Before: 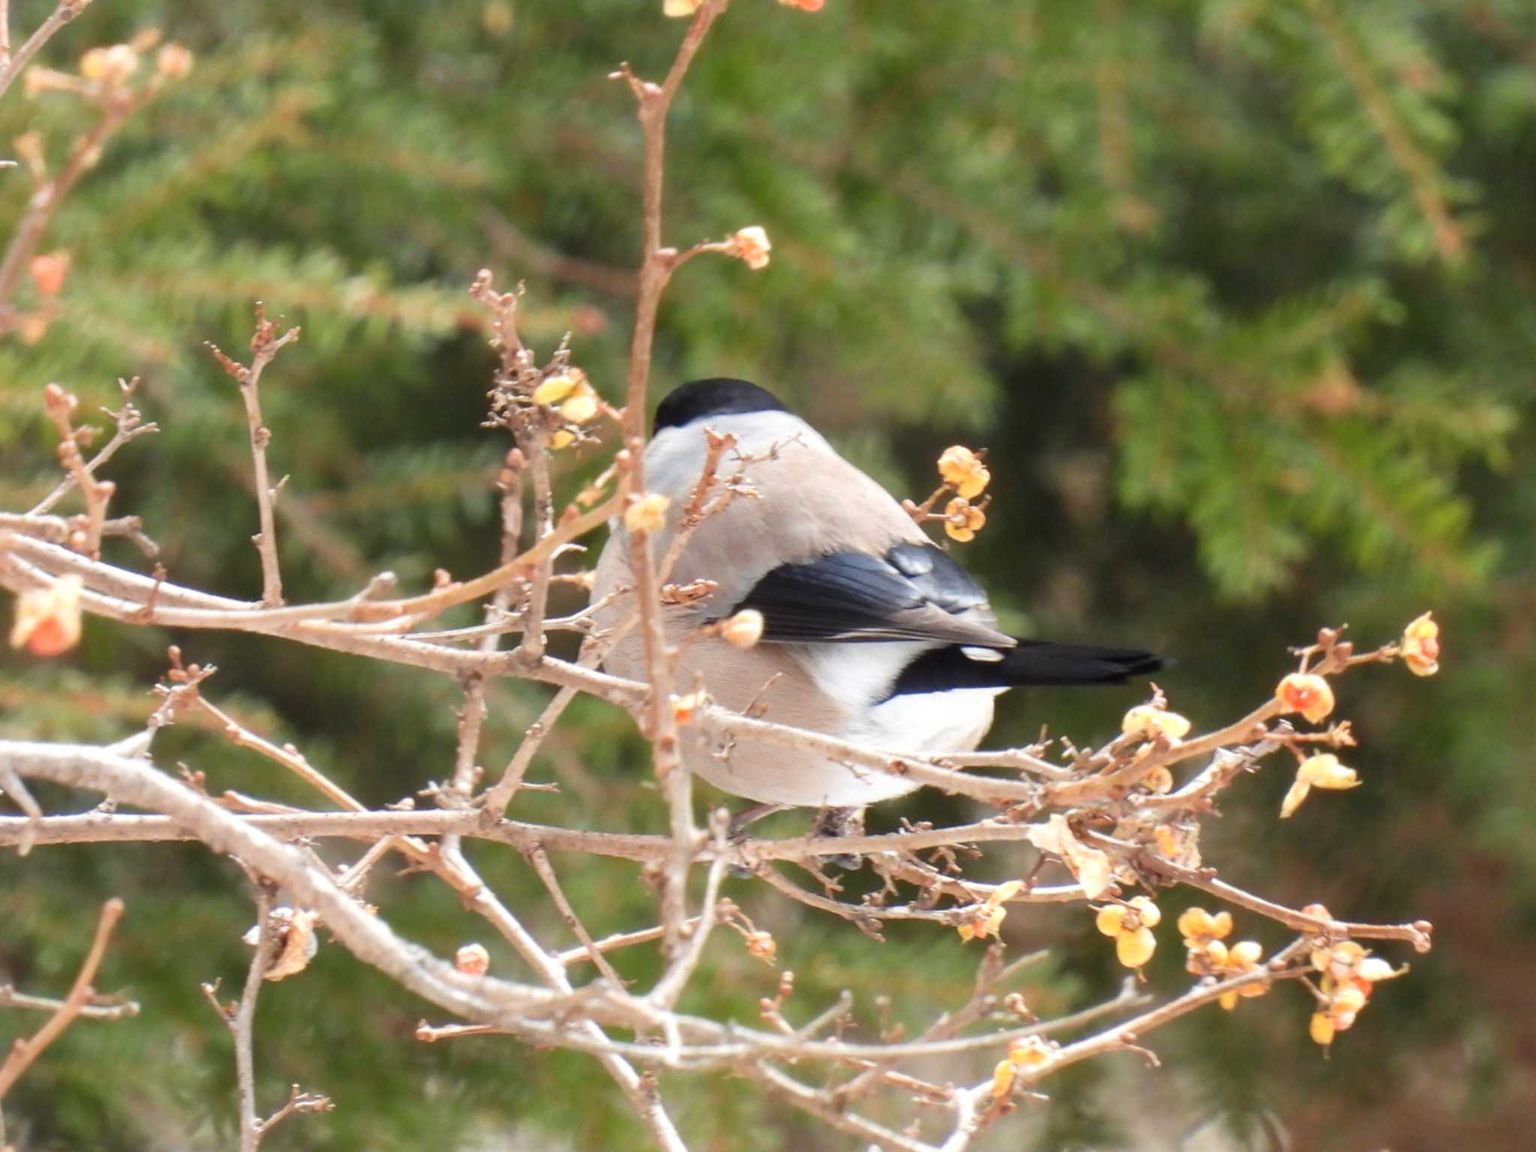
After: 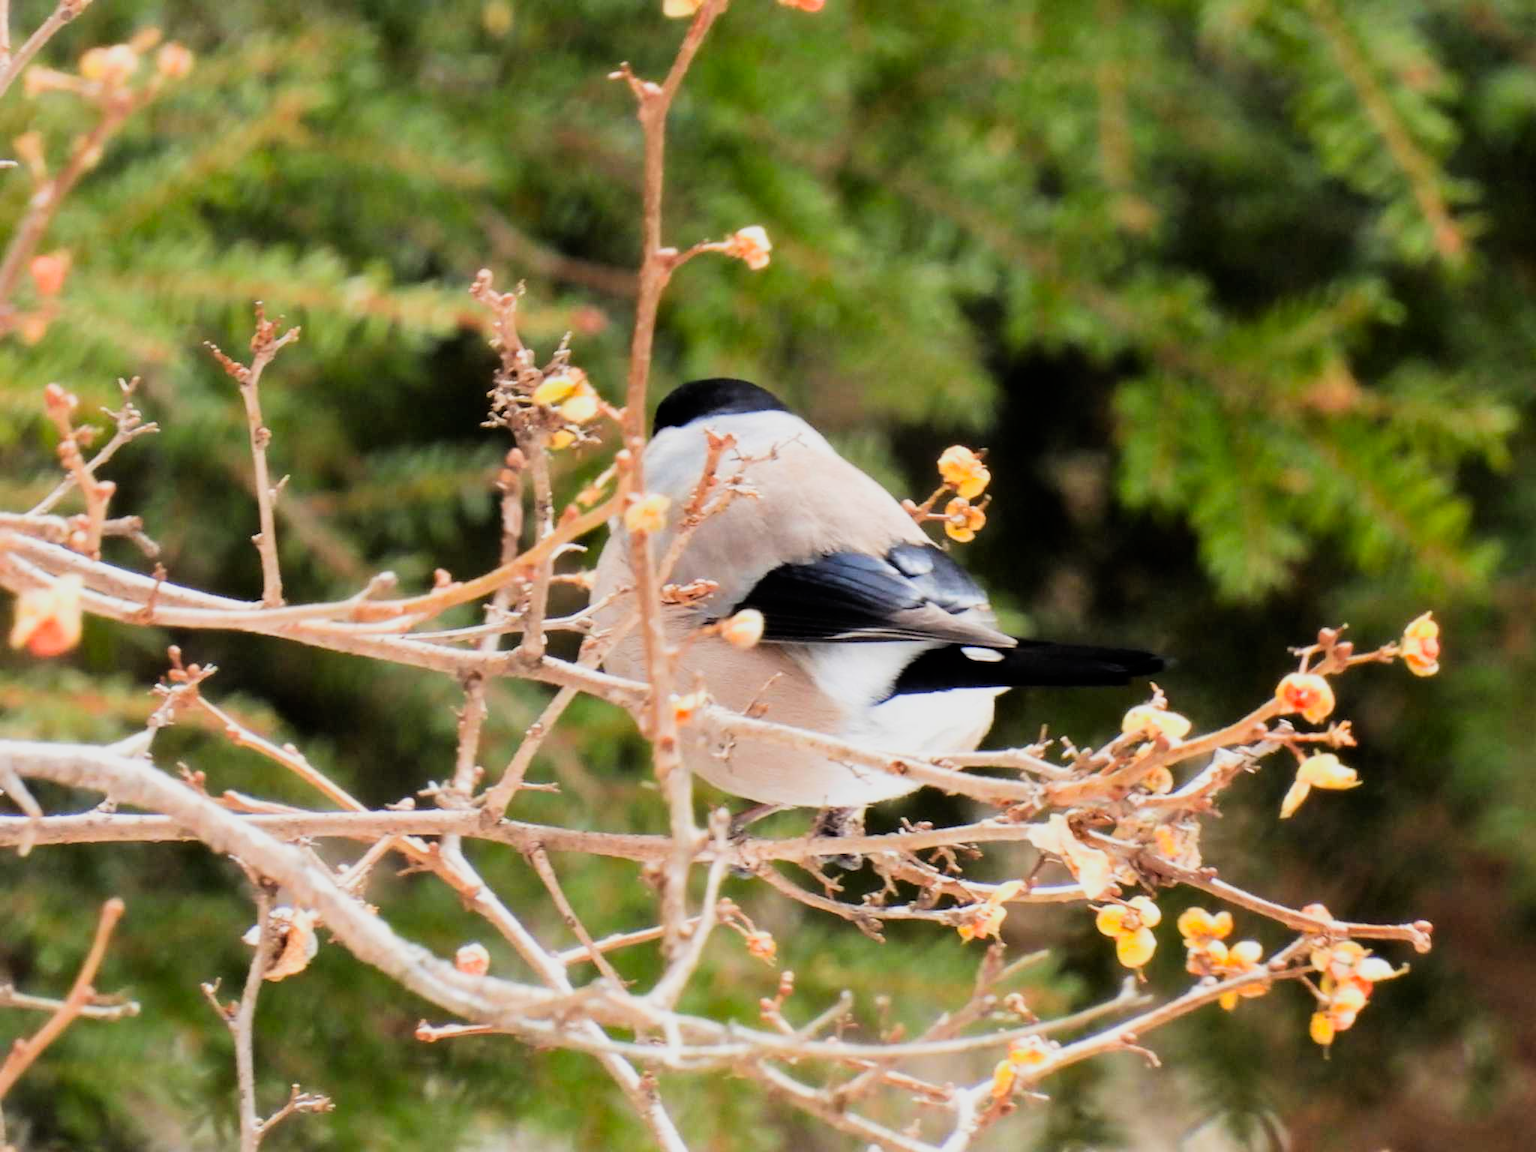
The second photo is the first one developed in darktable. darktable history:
color correction: saturation 1.34
filmic rgb: black relative exposure -5 EV, hardness 2.88, contrast 1.4, highlights saturation mix -30%
